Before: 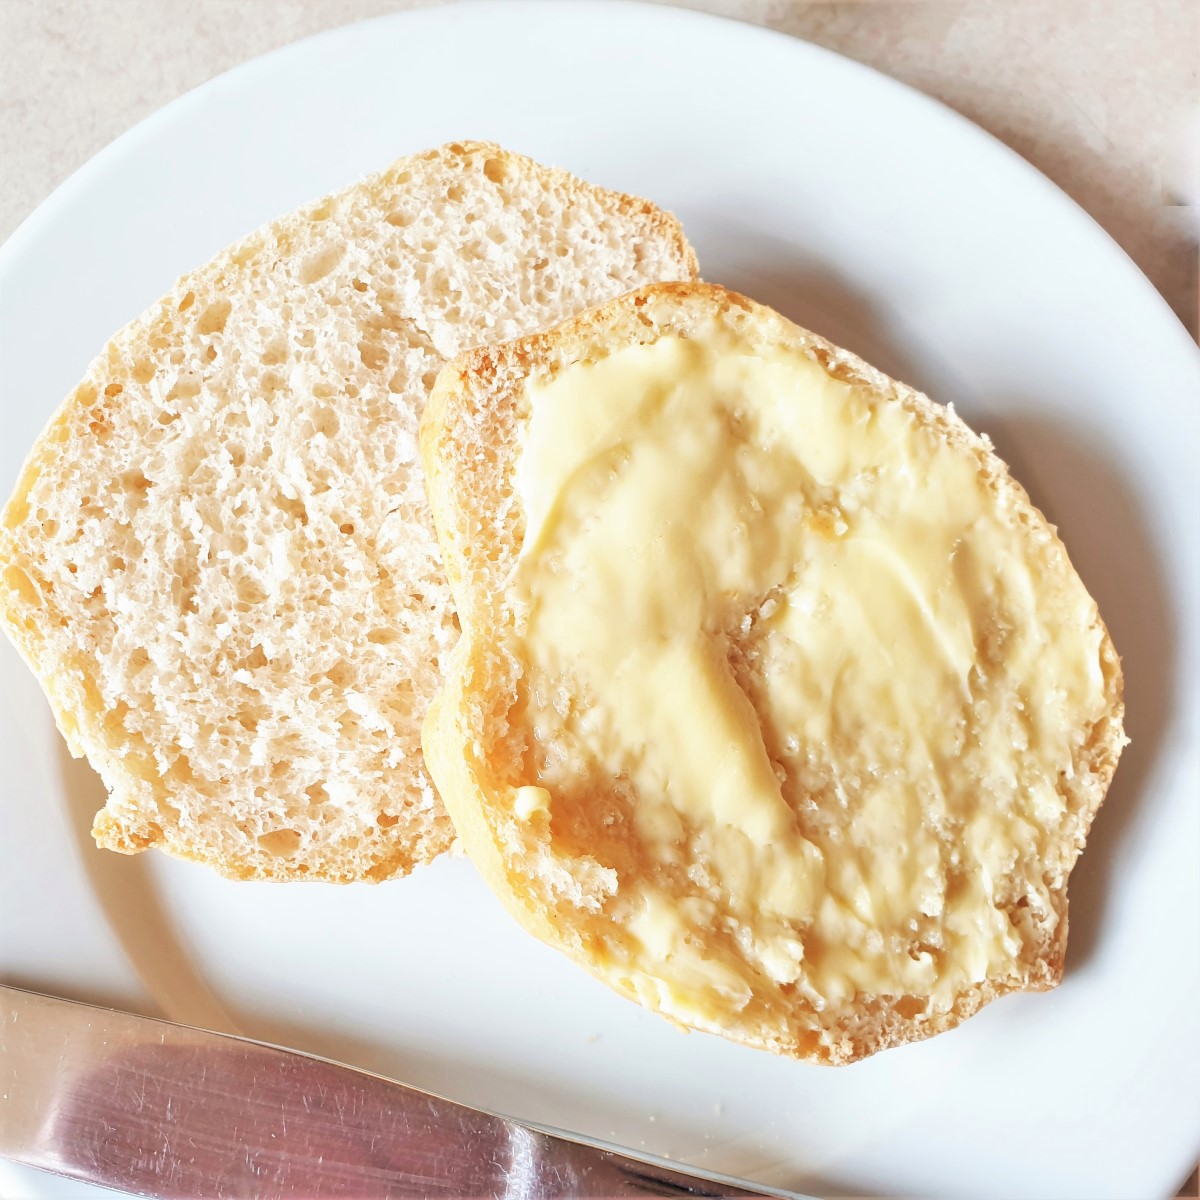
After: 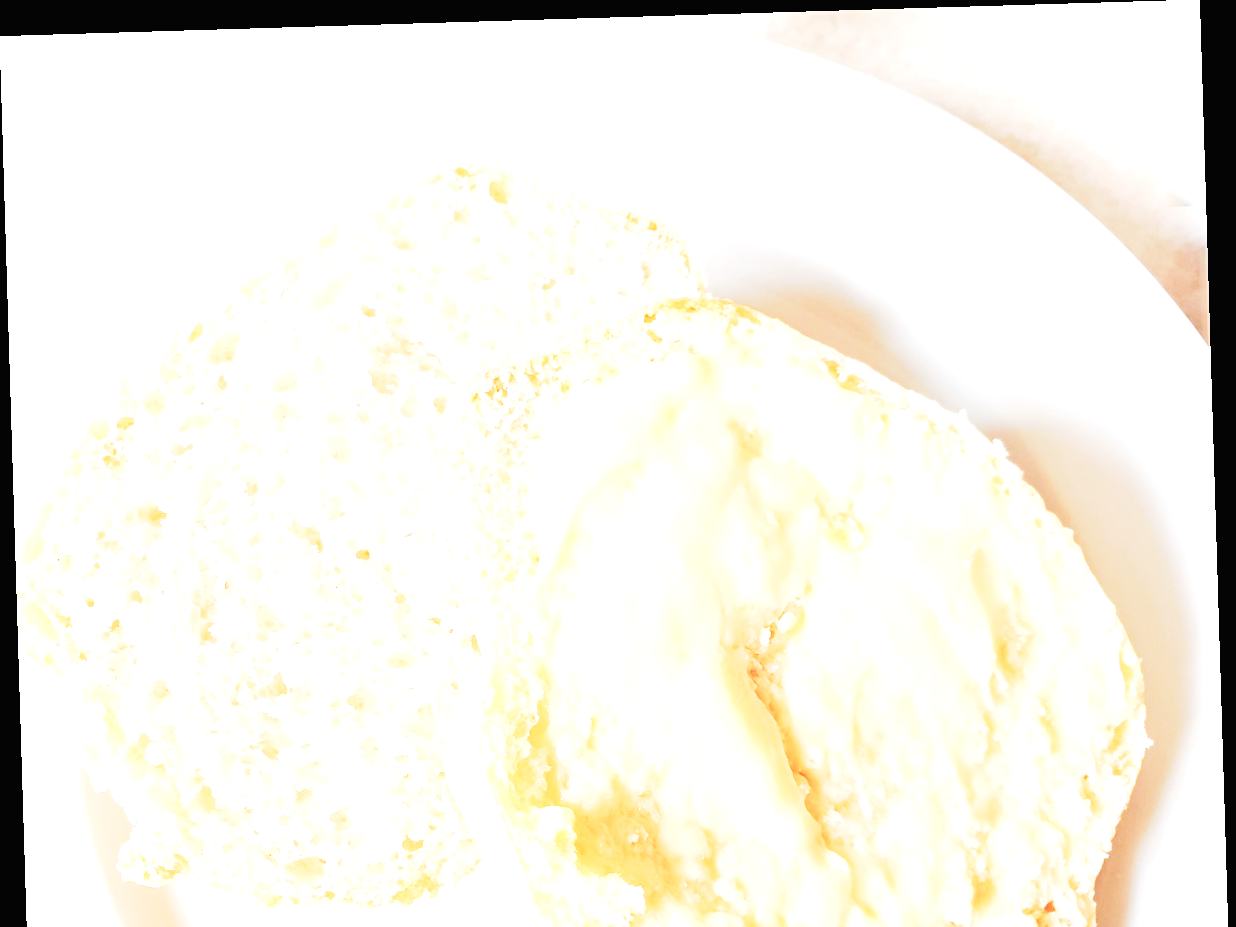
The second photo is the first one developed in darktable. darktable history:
exposure: black level correction 0, exposure 1.75 EV, compensate exposure bias true, compensate highlight preservation false
rotate and perspective: rotation -1.75°, automatic cropping off
crop: bottom 24.988%
base curve: curves: ch0 [(0, 0) (0.088, 0.125) (0.176, 0.251) (0.354, 0.501) (0.613, 0.749) (1, 0.877)], preserve colors none
